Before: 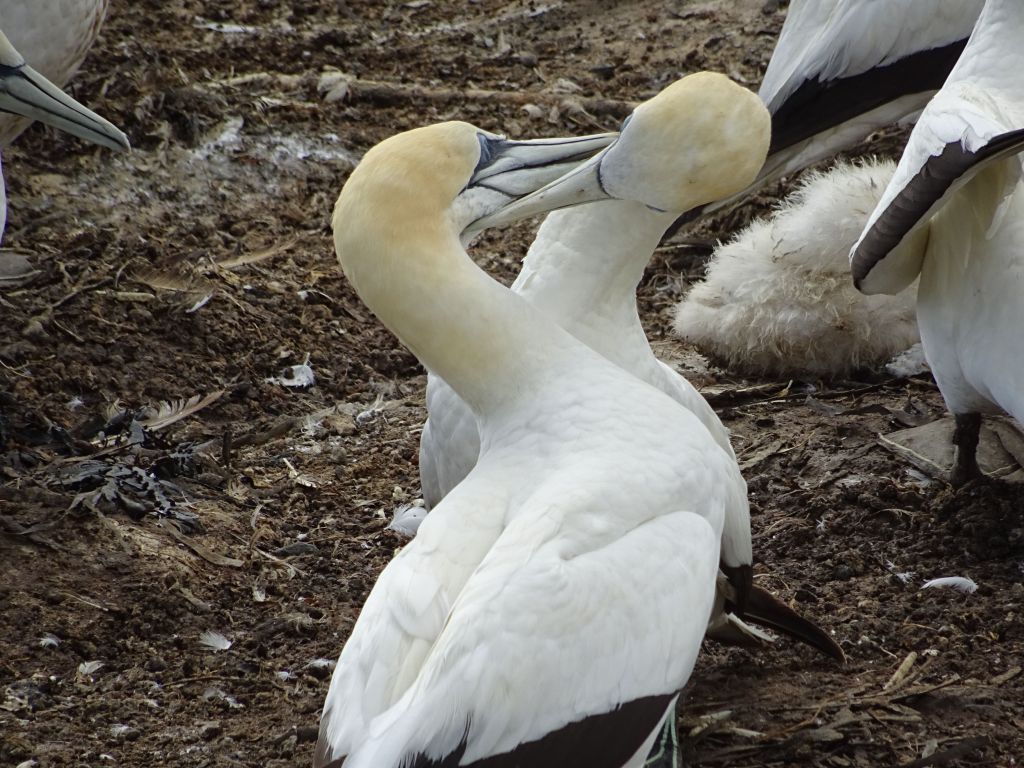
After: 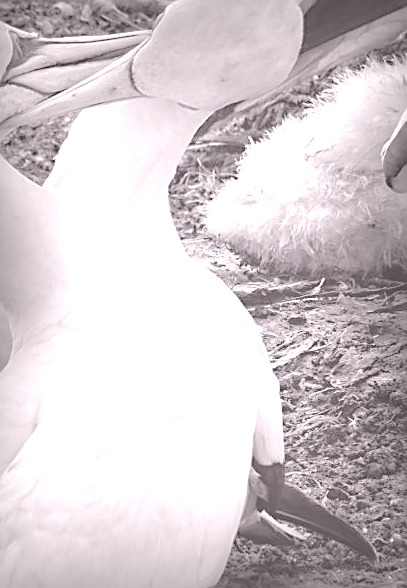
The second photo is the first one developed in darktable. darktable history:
shadows and highlights: on, module defaults
vignetting: fall-off start 53.2%, brightness -0.594, saturation 0, automatic ratio true, width/height ratio 1.313, shape 0.22, unbound false
sharpen: on, module defaults
exposure: black level correction 0.002, compensate highlight preservation false
contrast equalizer: octaves 7, y [[0.6 ×6], [0.55 ×6], [0 ×6], [0 ×6], [0 ×6]], mix 0.3
crop: left 45.721%, top 13.393%, right 14.118%, bottom 10.01%
colorize: hue 25.2°, saturation 83%, source mix 82%, lightness 79%, version 1
